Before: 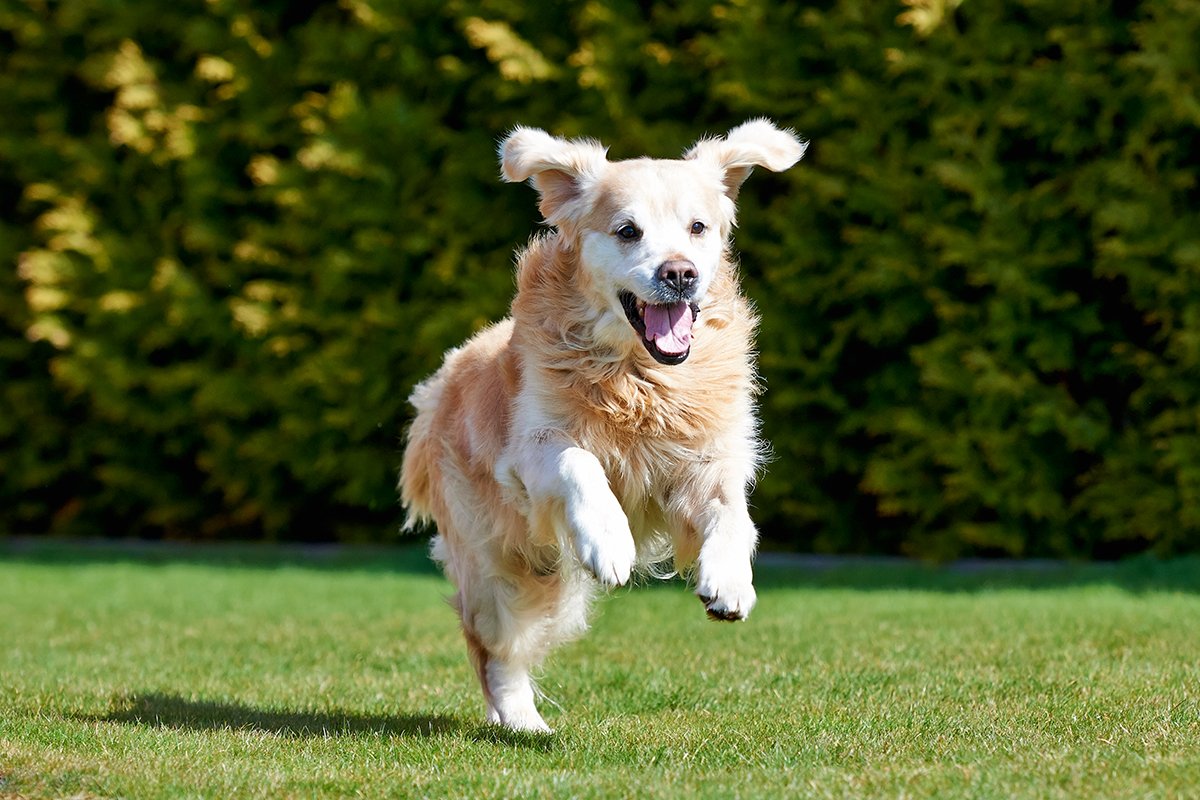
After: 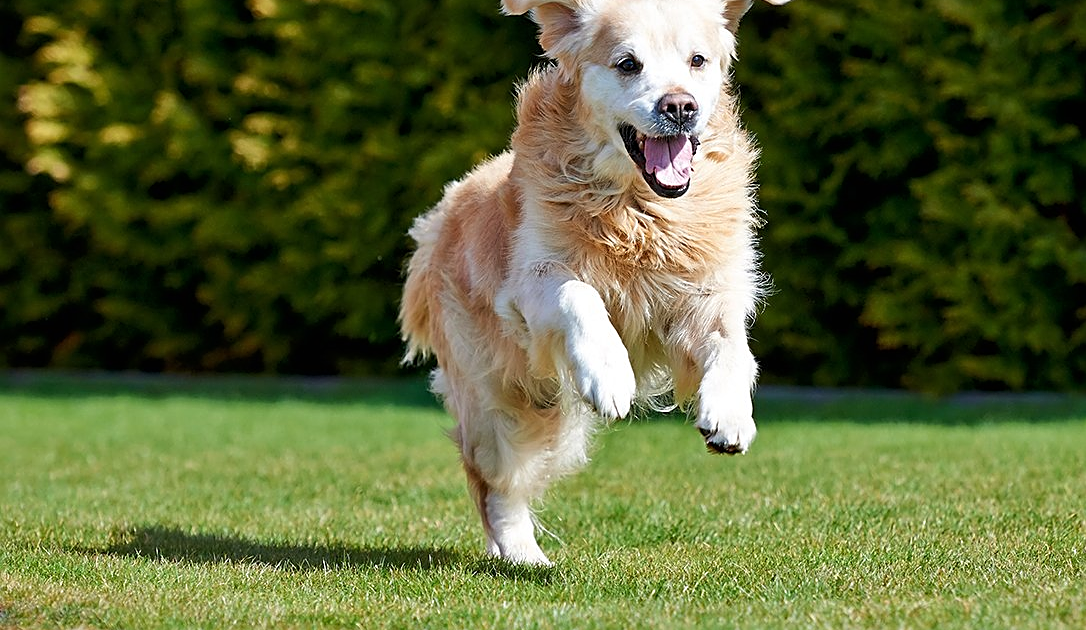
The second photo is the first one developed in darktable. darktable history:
tone equalizer: -8 EV -0.546 EV, mask exposure compensation -0.508 EV
sharpen: on, module defaults
crop: top 20.909%, right 9.433%, bottom 0.248%
